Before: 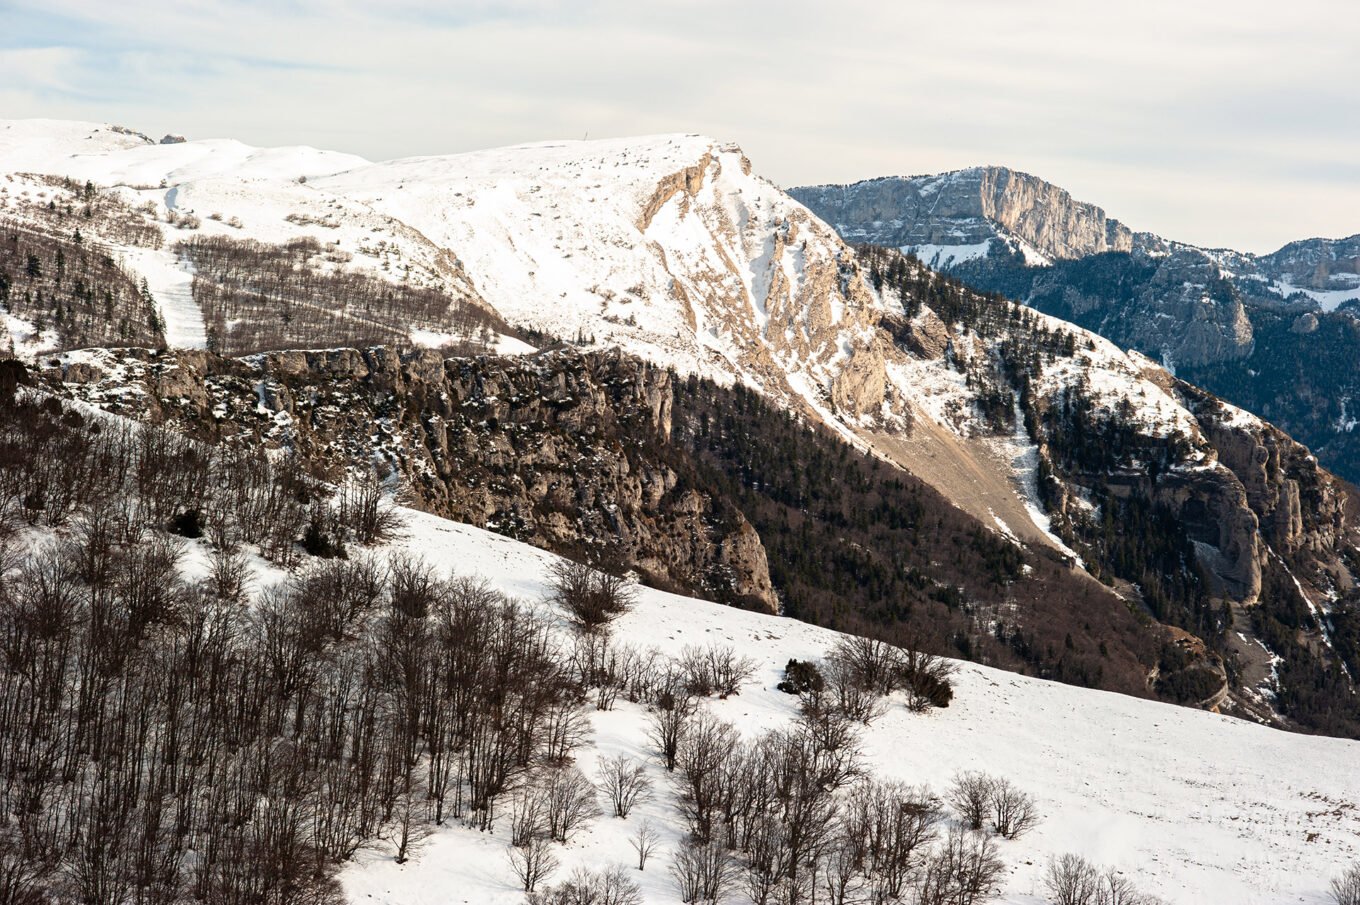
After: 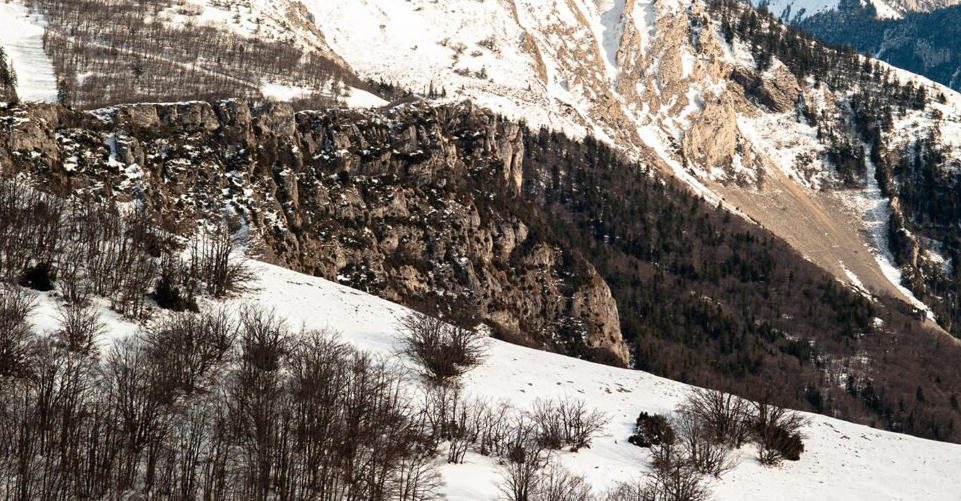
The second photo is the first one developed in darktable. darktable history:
crop: left 10.974%, top 27.382%, right 18.296%, bottom 17.185%
